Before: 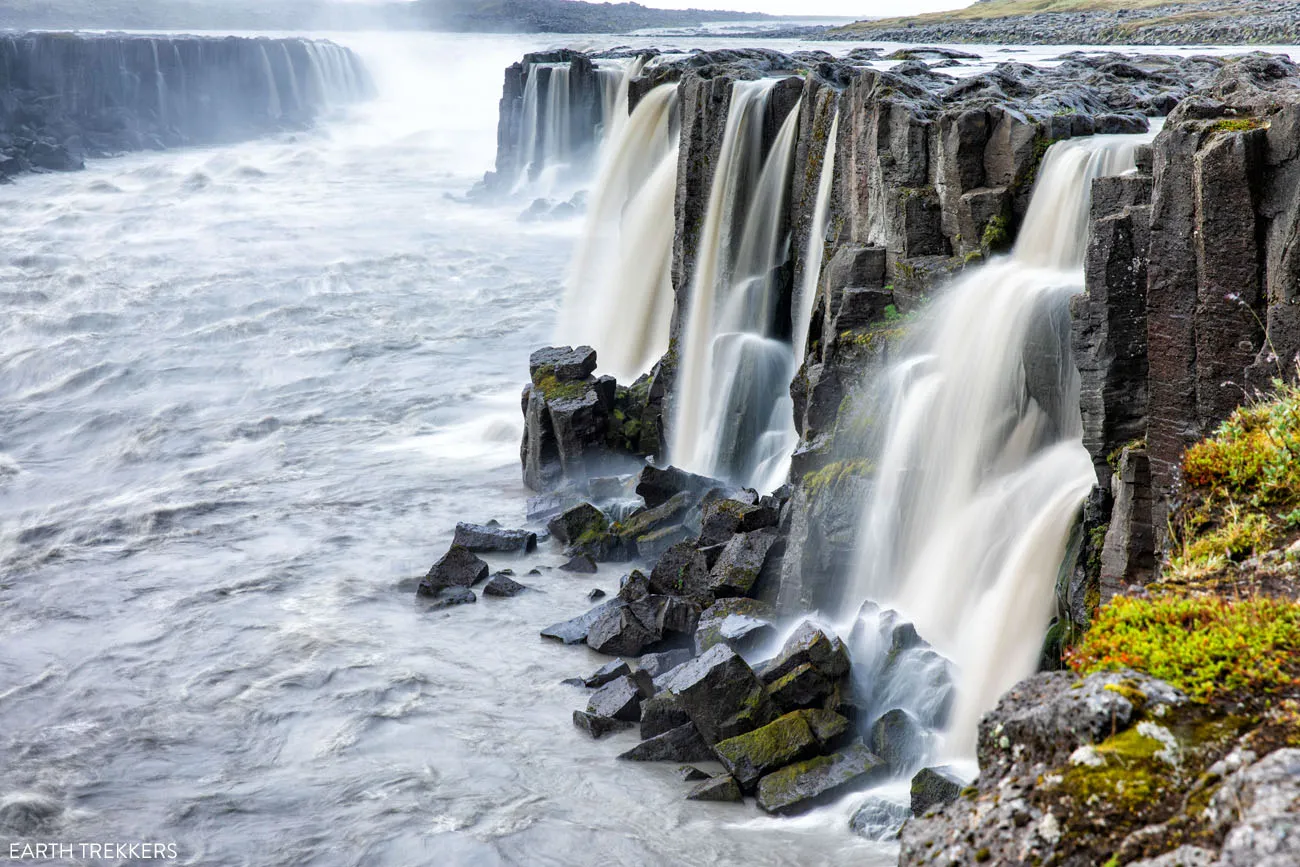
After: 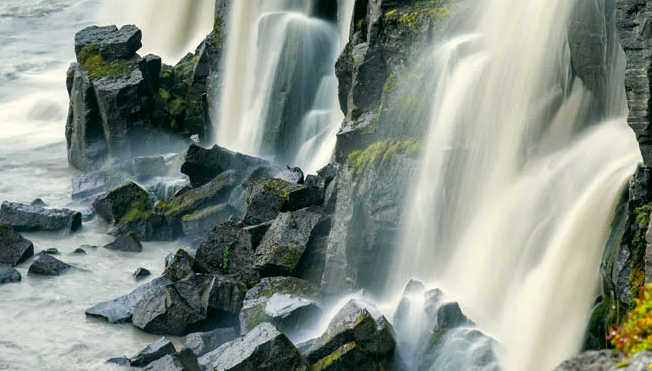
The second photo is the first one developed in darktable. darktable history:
color correction: highlights a* -0.361, highlights b* 9.35, shadows a* -8.88, shadows b* 0.505
crop: left 35.059%, top 37.073%, right 14.771%, bottom 20.106%
shadows and highlights: low approximation 0.01, soften with gaussian
